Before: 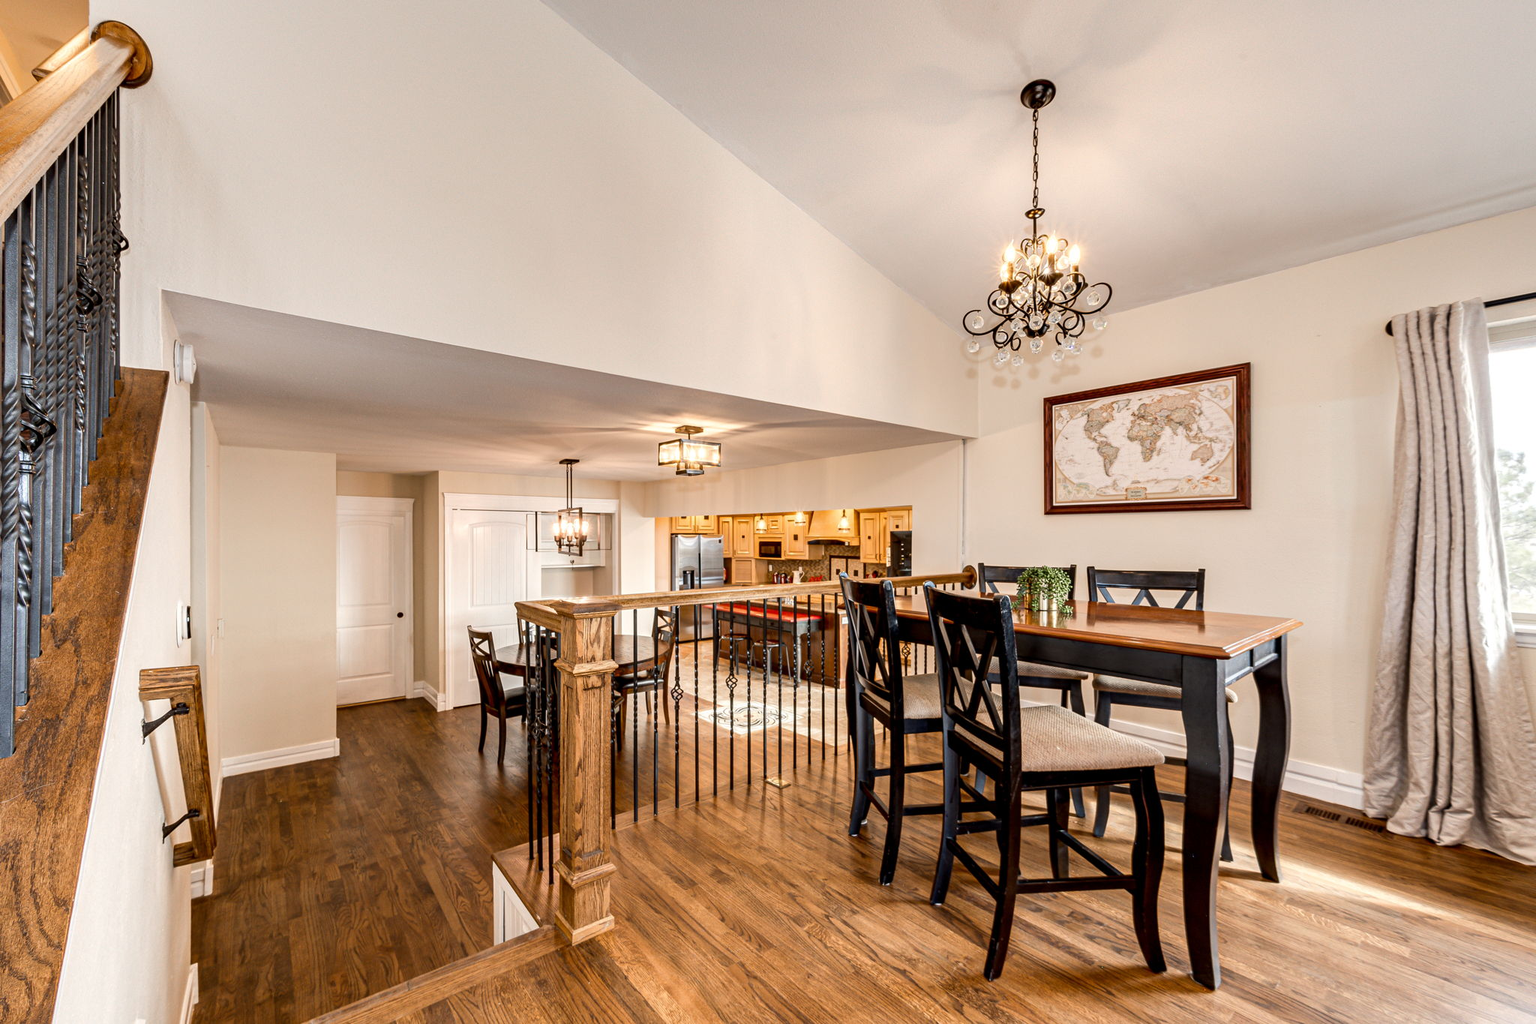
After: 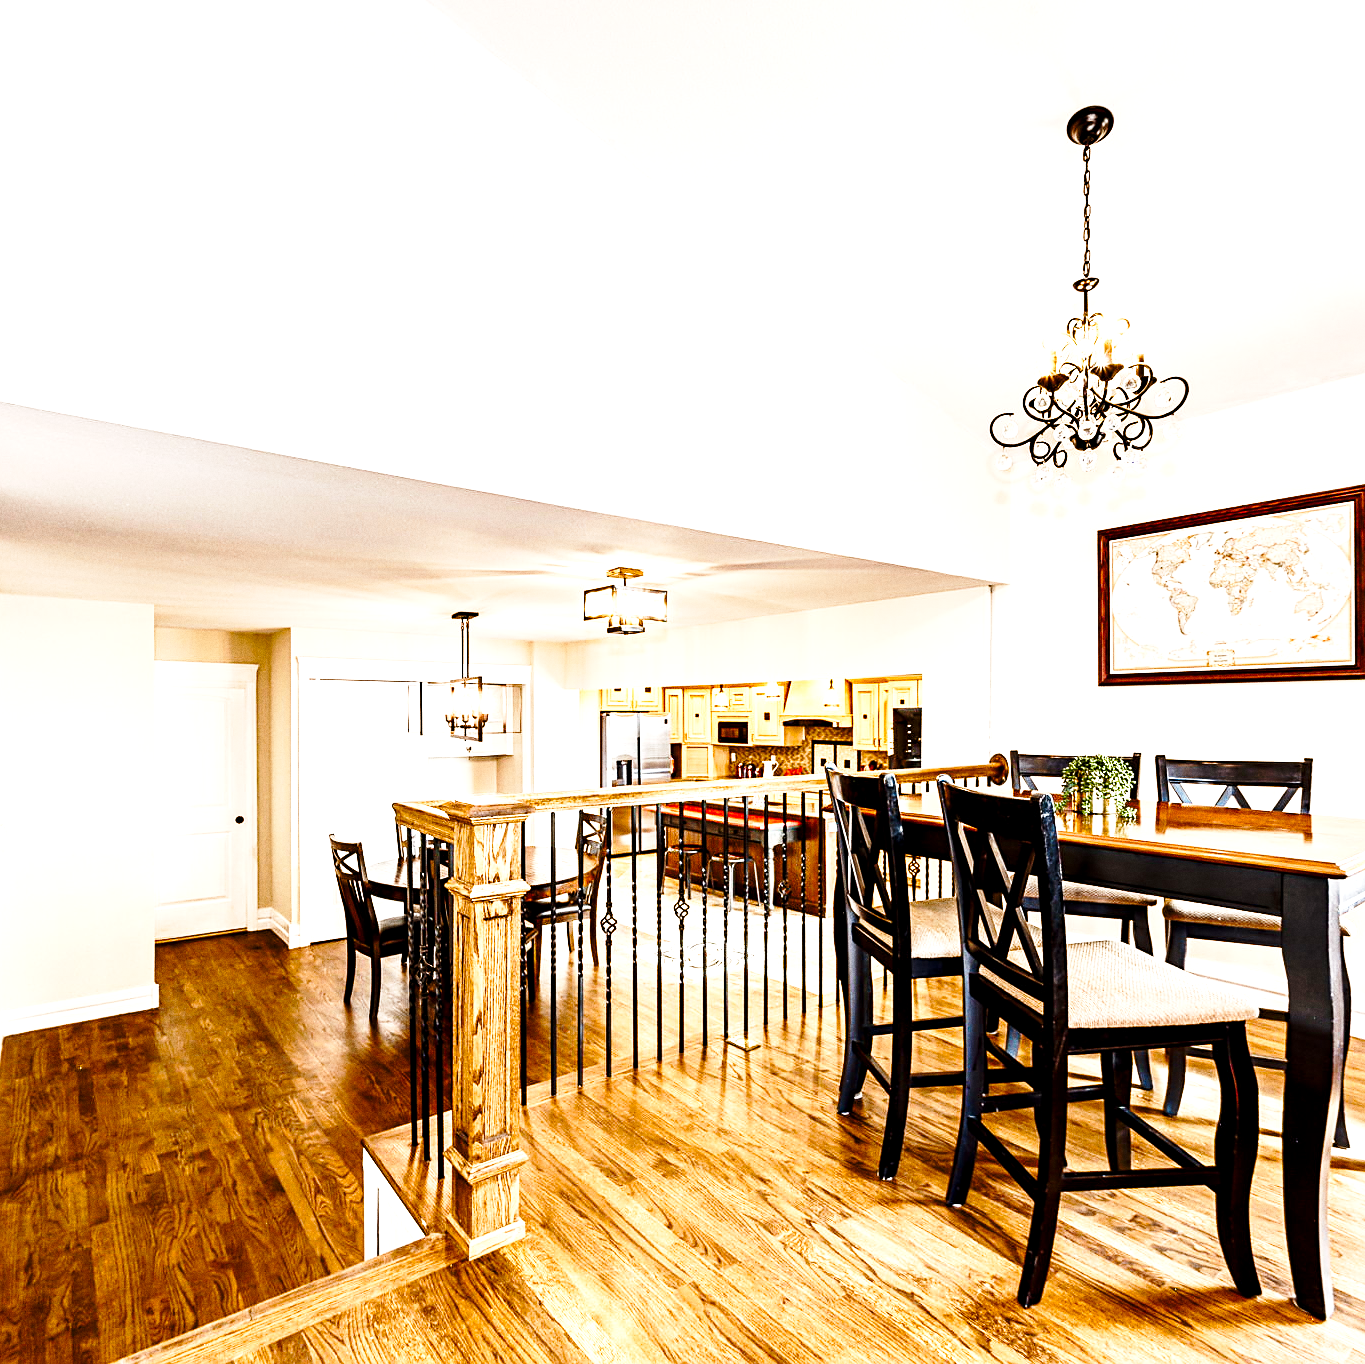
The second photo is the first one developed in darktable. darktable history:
base curve: curves: ch0 [(0, 0) (0.028, 0.03) (0.121, 0.232) (0.46, 0.748) (0.859, 0.968) (1, 1)], preserve colors none
sharpen: radius 1.864, amount 0.398, threshold 1.271
local contrast: highlights 100%, shadows 100%, detail 120%, midtone range 0.2
tone equalizer: -8 EV -0.75 EV, -7 EV -0.7 EV, -6 EV -0.6 EV, -5 EV -0.4 EV, -3 EV 0.4 EV, -2 EV 0.6 EV, -1 EV 0.7 EV, +0 EV 0.75 EV, edges refinement/feathering 500, mask exposure compensation -1.57 EV, preserve details no
crop and rotate: left 14.385%, right 18.948%
grain: coarseness 0.09 ISO
color balance rgb: perceptual saturation grading › global saturation 25%, perceptual saturation grading › highlights -50%, perceptual saturation grading › shadows 30%, perceptual brilliance grading › global brilliance 12%, global vibrance 20%
